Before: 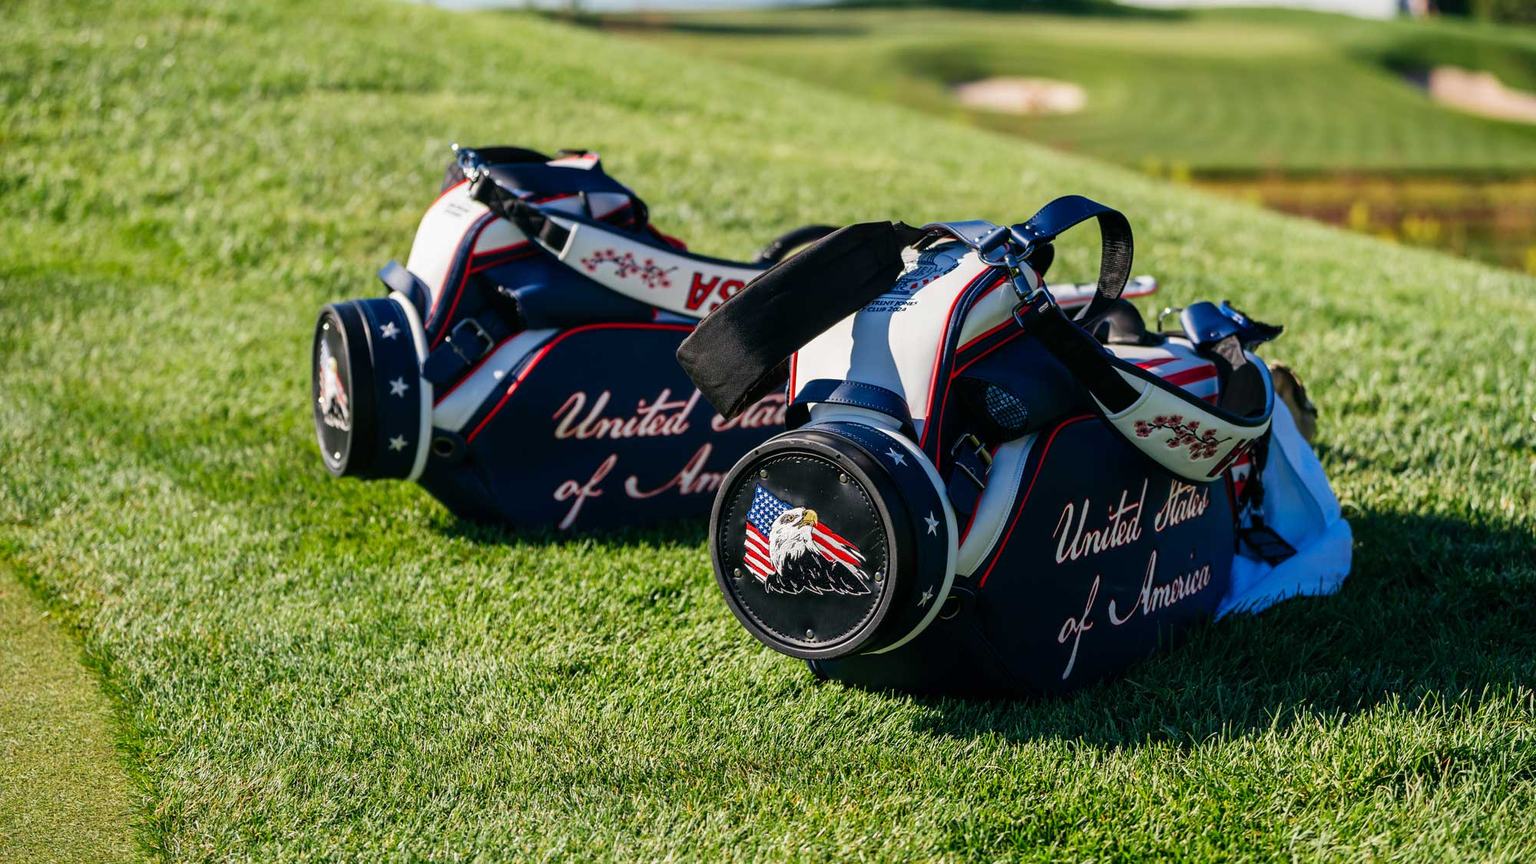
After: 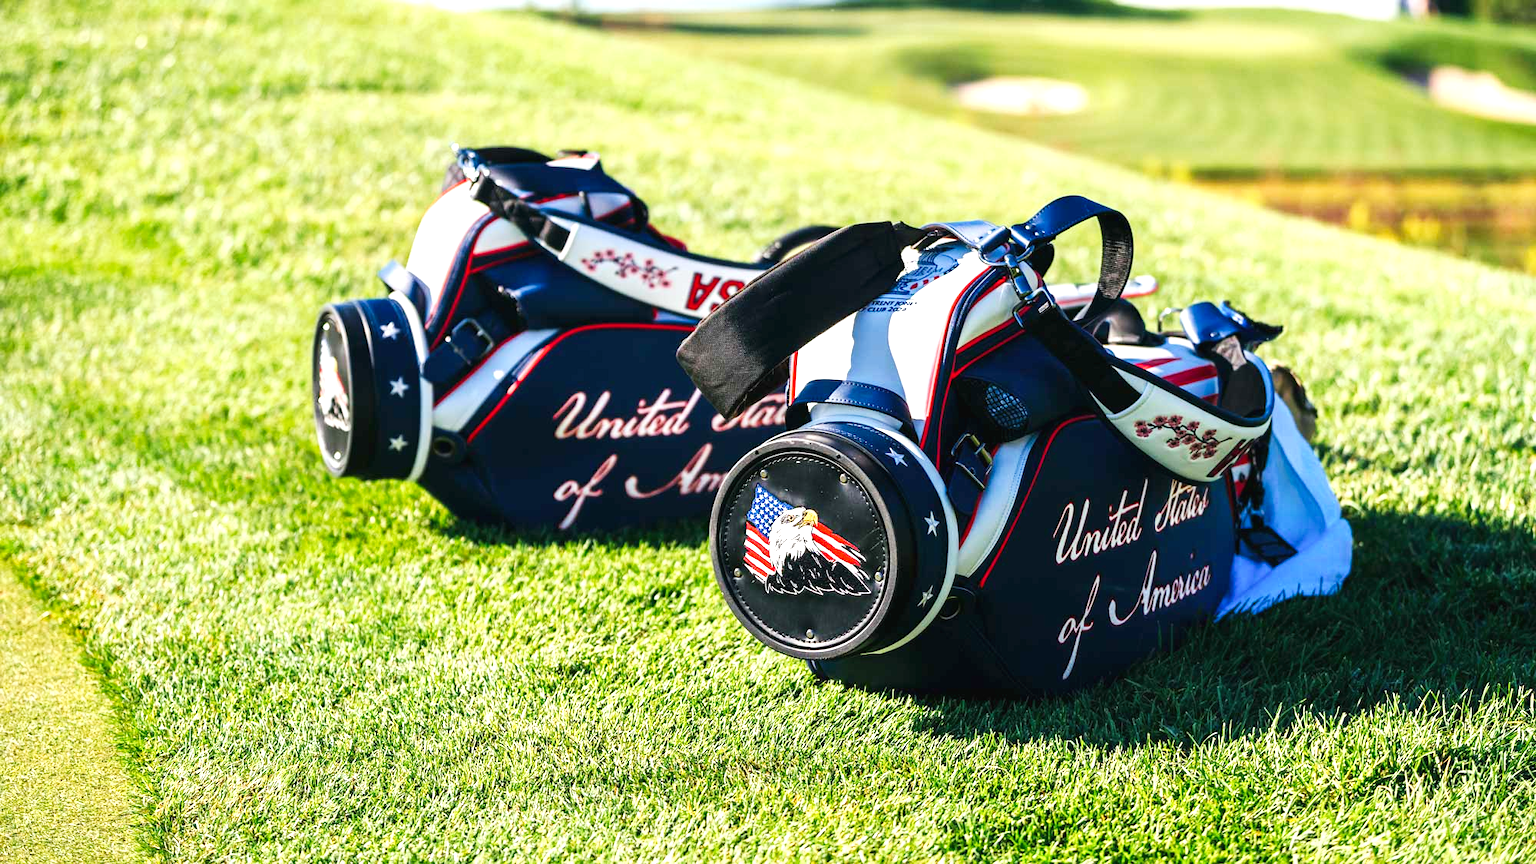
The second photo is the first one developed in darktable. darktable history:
tone curve: curves: ch0 [(0.016, 0.023) (0.248, 0.252) (0.732, 0.797) (1, 1)], preserve colors none
exposure: black level correction 0, exposure 1.125 EV, compensate highlight preservation false
